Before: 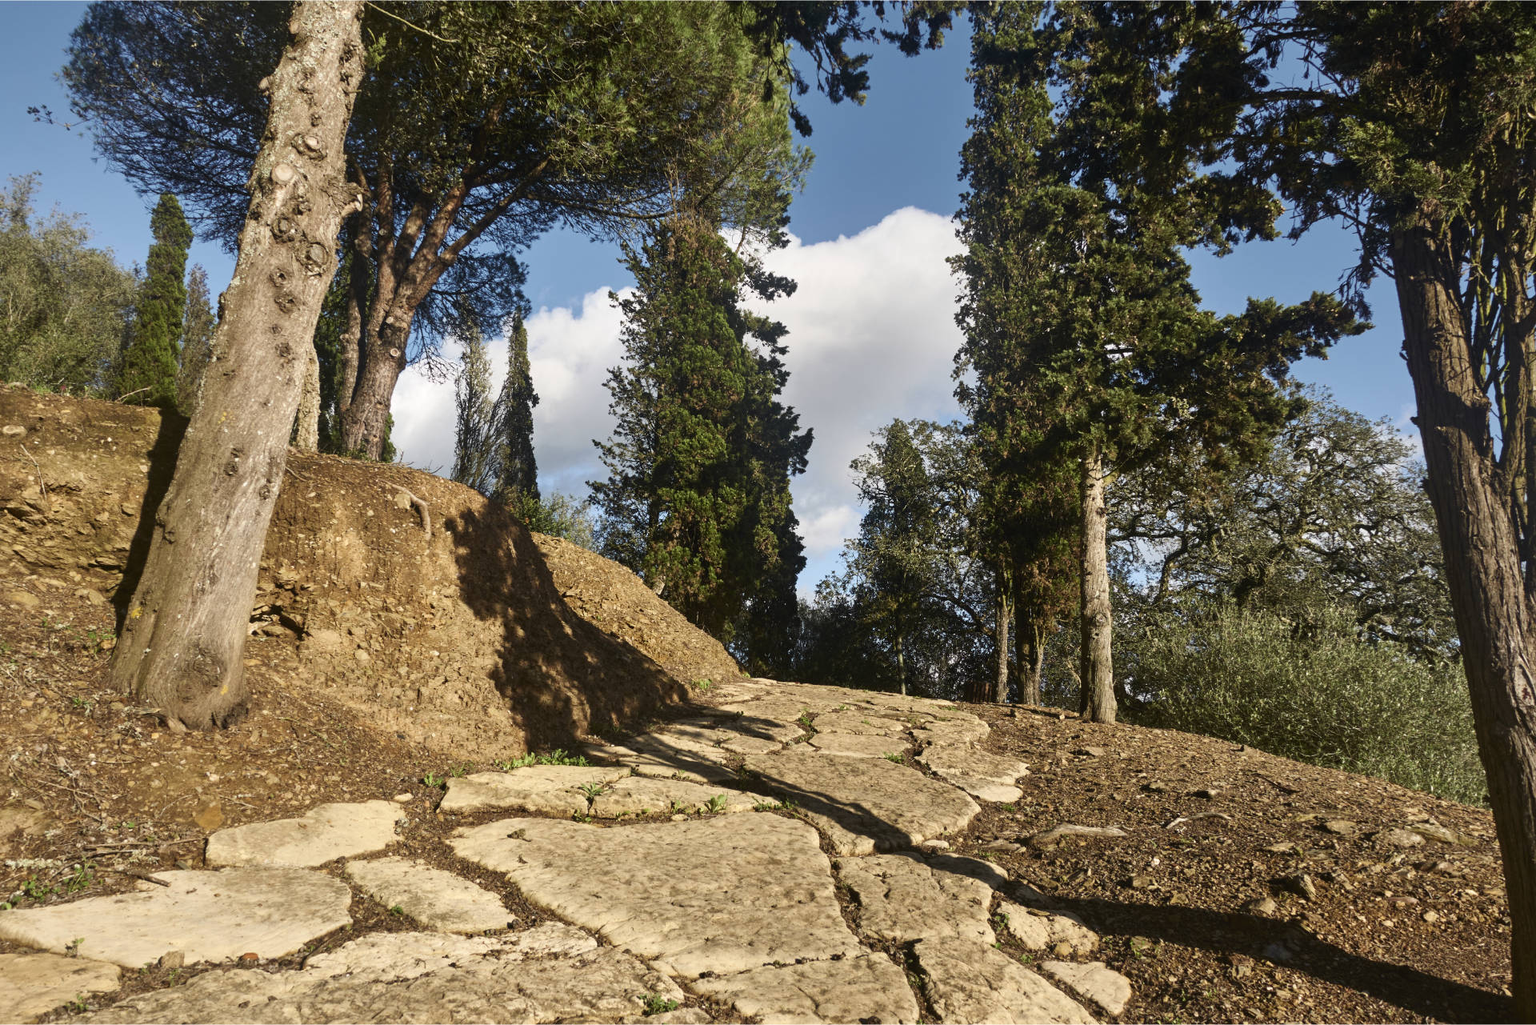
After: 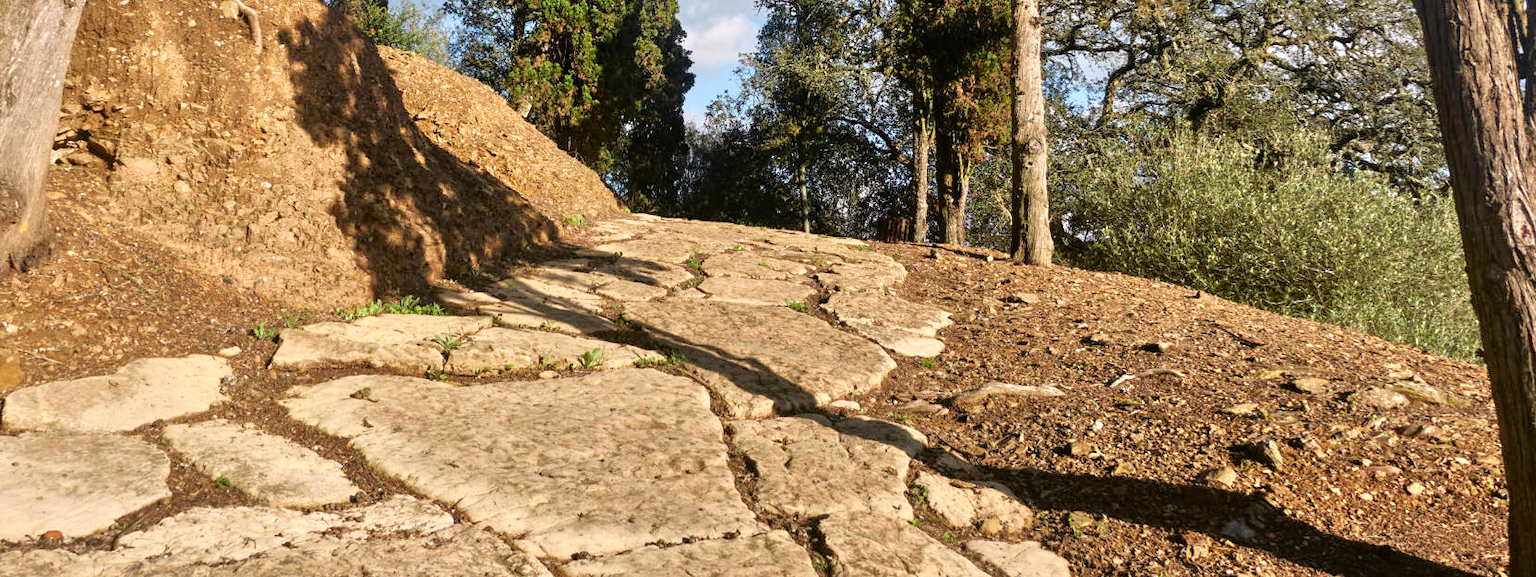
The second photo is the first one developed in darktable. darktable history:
tone equalizer: -7 EV 0.15 EV, -6 EV 0.6 EV, -5 EV 1.15 EV, -4 EV 1.33 EV, -3 EV 1.15 EV, -2 EV 0.6 EV, -1 EV 0.15 EV, mask exposure compensation -0.5 EV
crop and rotate: left 13.306%, top 48.129%, bottom 2.928%
white balance: red 1.004, blue 1.024
